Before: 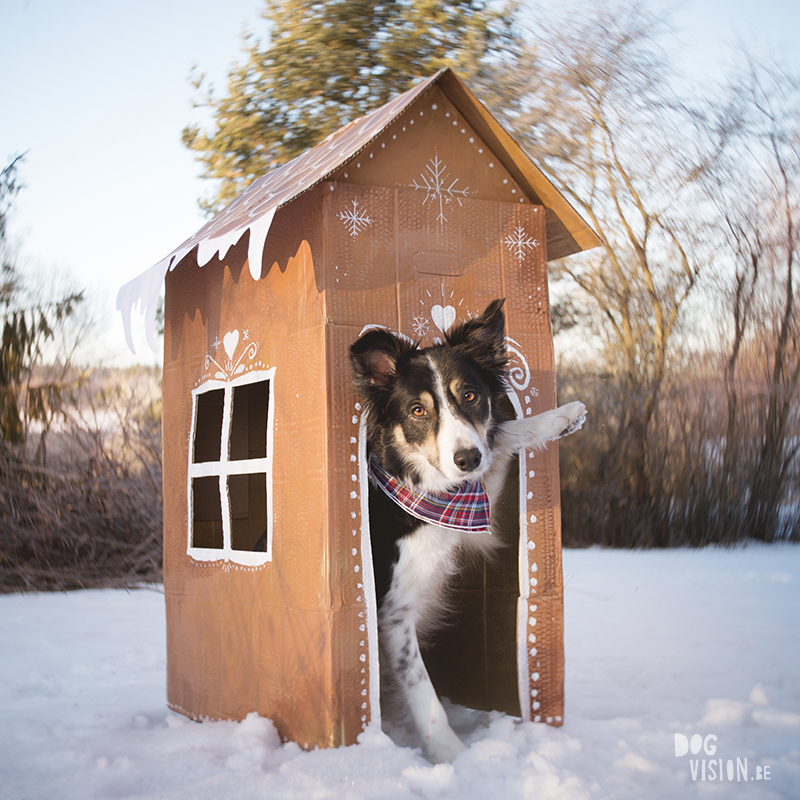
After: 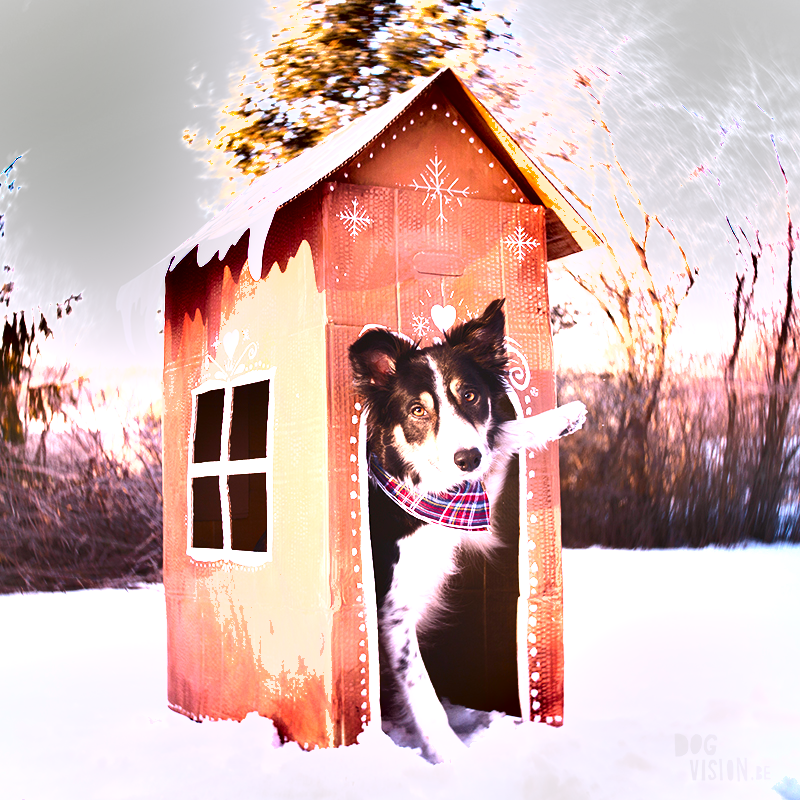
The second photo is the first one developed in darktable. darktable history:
exposure: black level correction 0, exposure 1.45 EV, compensate exposure bias true, compensate highlight preservation false
white balance: red 1.066, blue 1.119
shadows and highlights: shadows 53, soften with gaussian
